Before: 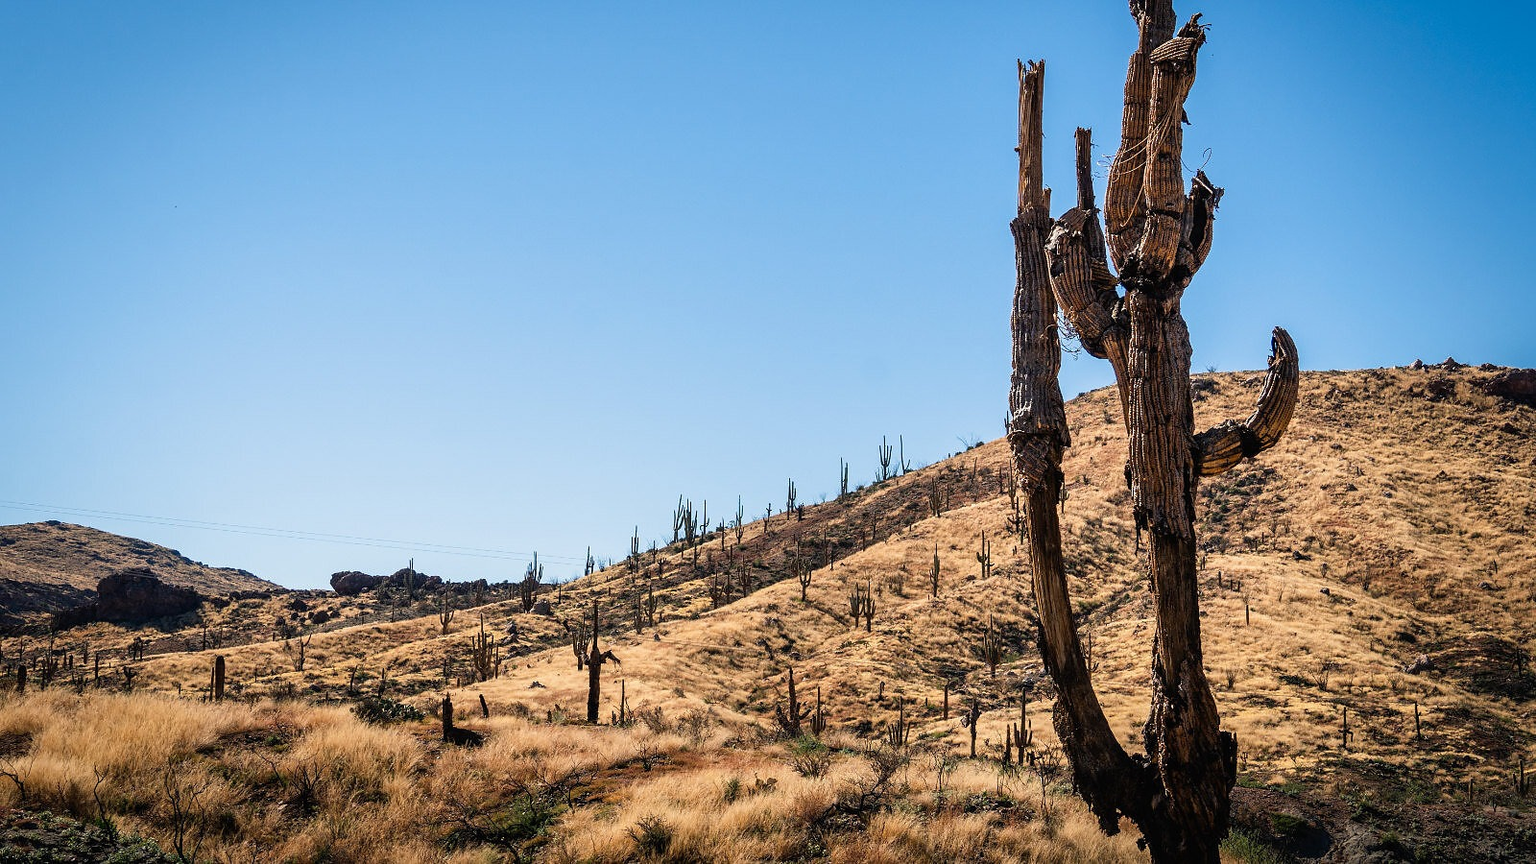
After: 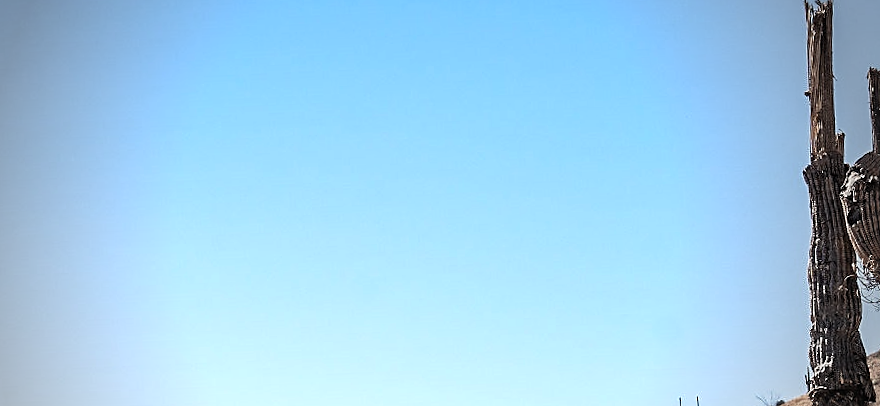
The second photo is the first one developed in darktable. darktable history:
rotate and perspective: rotation -2.22°, lens shift (horizontal) -0.022, automatic cropping off
exposure: black level correction -0.002, exposure 0.54 EV, compensate highlight preservation false
sharpen: on, module defaults
vignetting: fall-off start 64.63%, center (-0.034, 0.148), width/height ratio 0.881
crop: left 15.306%, top 9.065%, right 30.789%, bottom 48.638%
